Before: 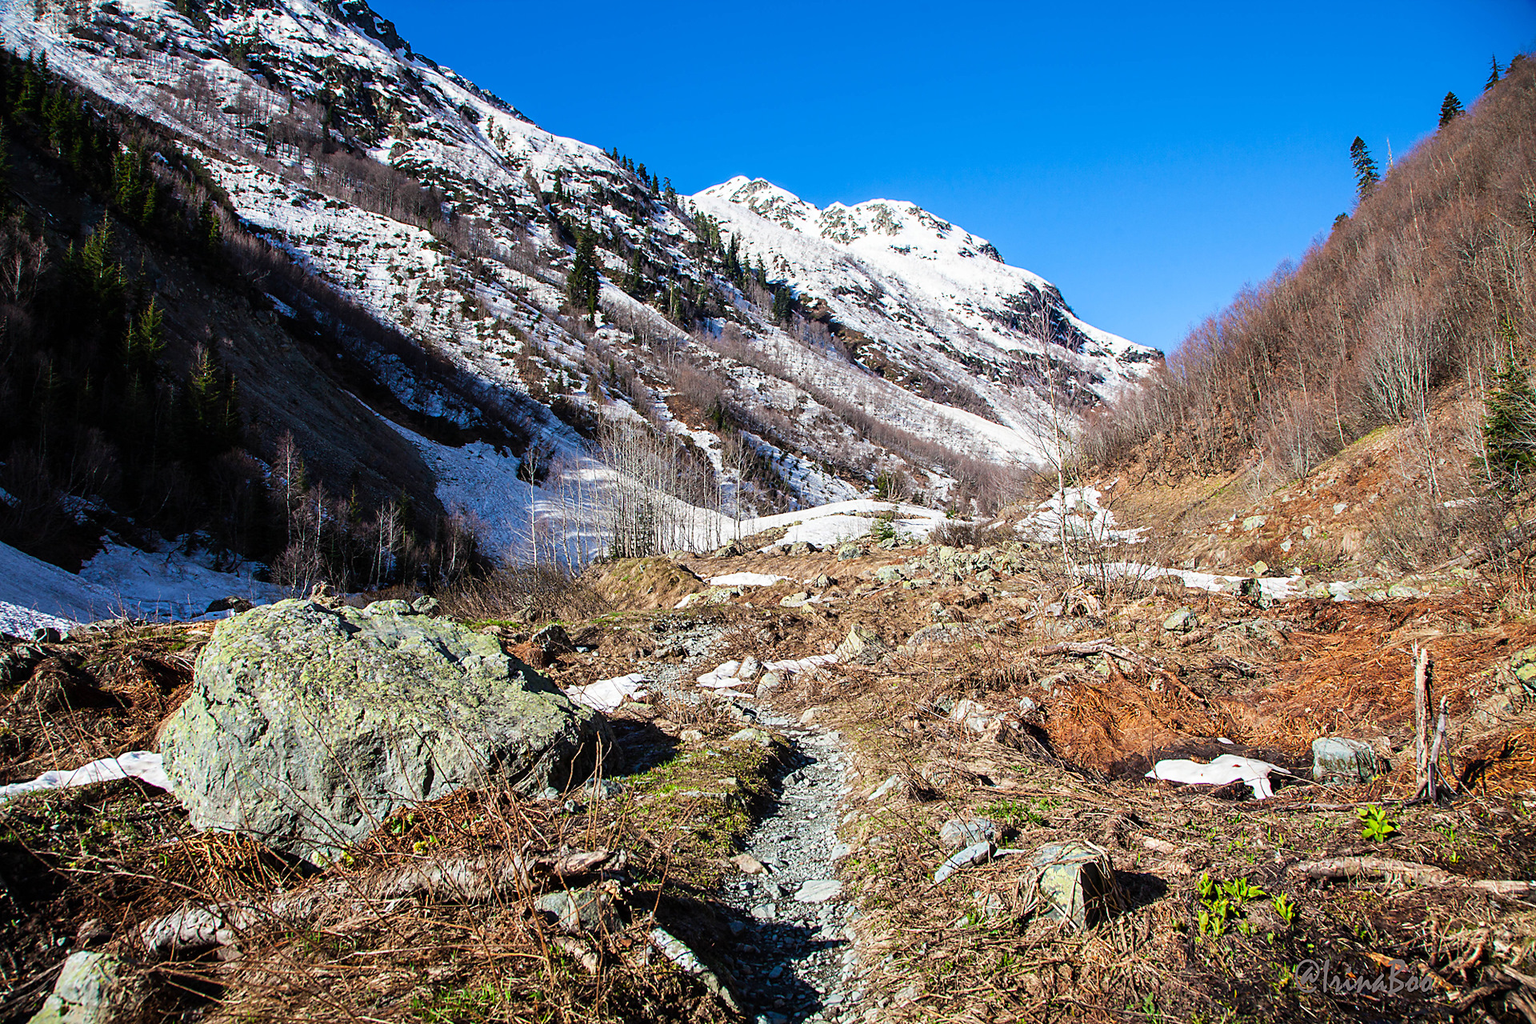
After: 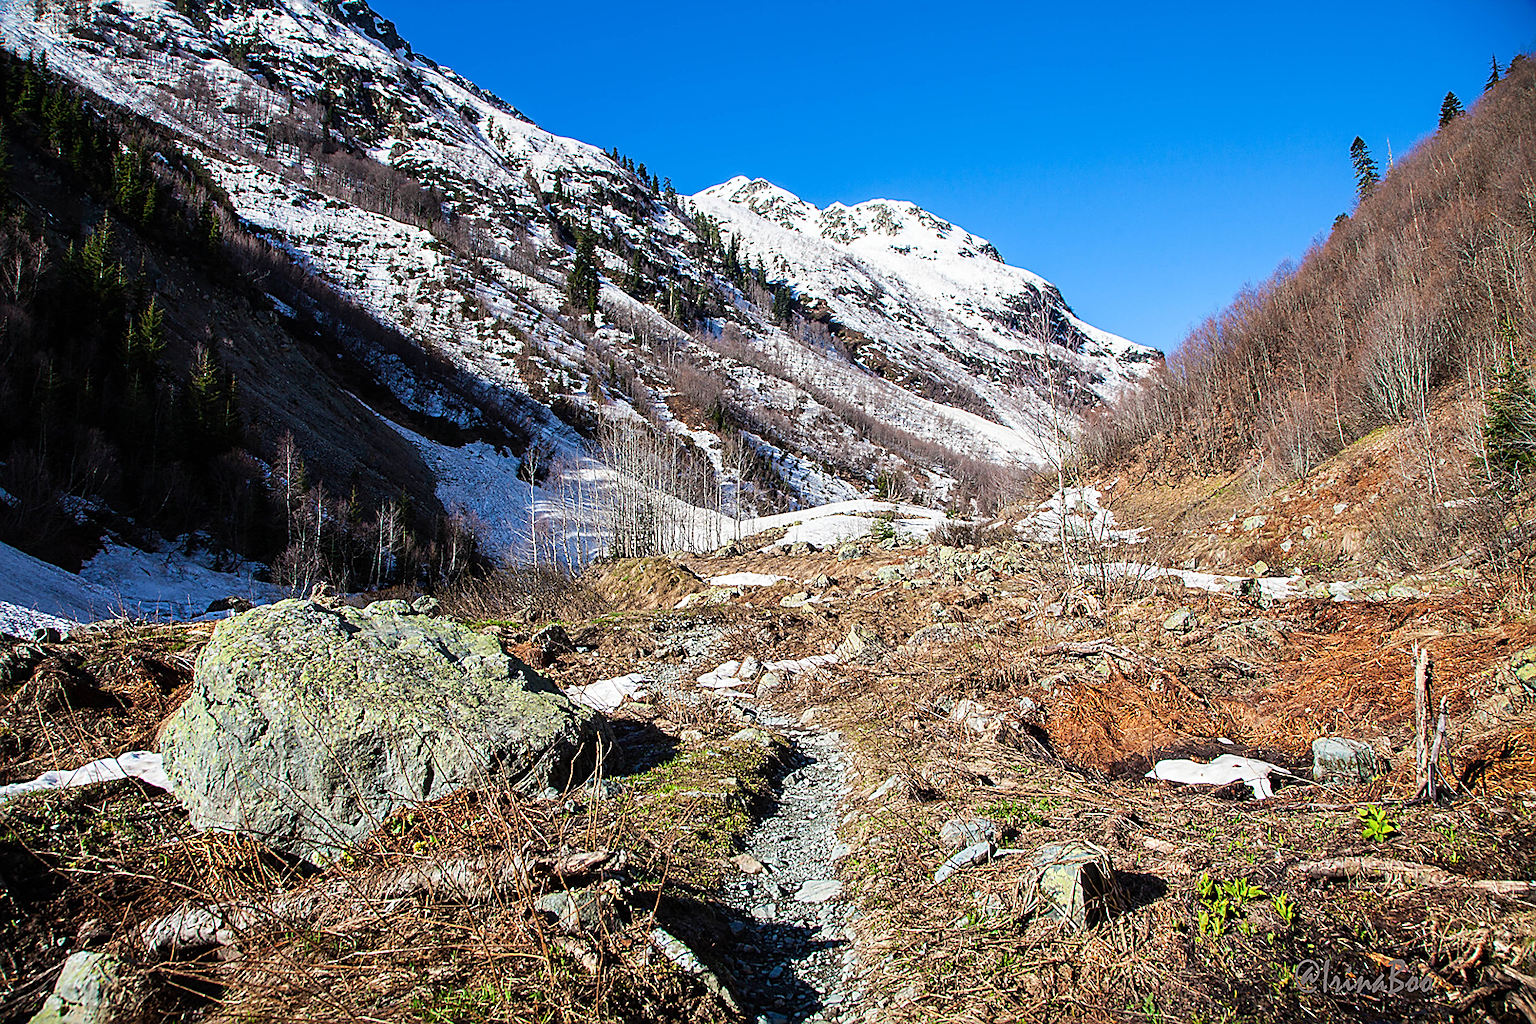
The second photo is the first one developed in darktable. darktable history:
exposure: compensate exposure bias true, compensate highlight preservation false
sharpen: amount 0.491
